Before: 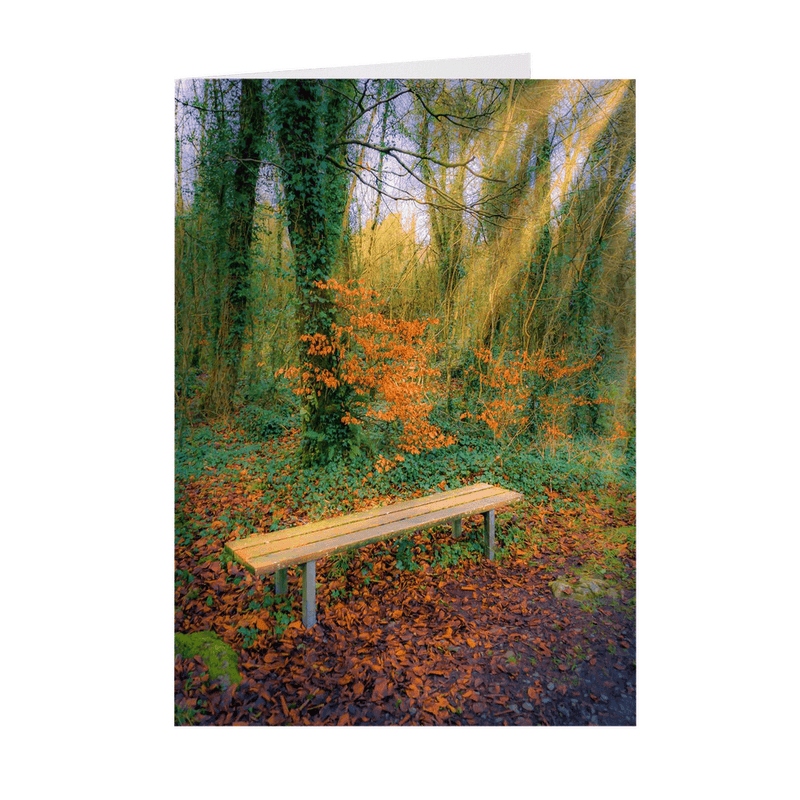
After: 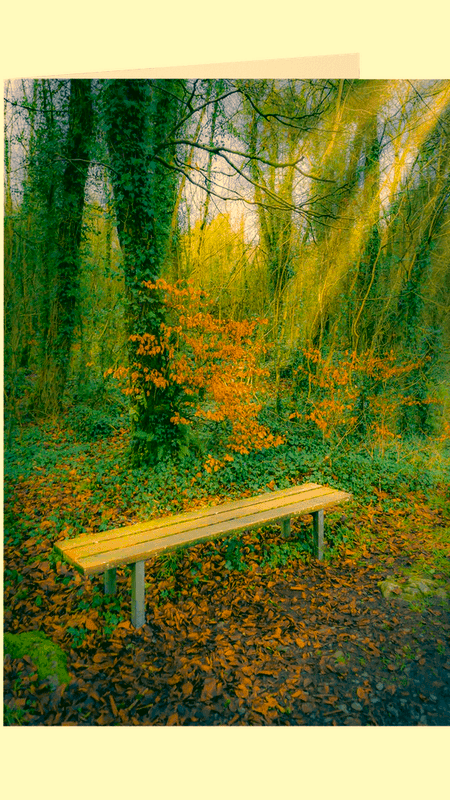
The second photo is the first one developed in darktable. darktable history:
color correction: highlights a* 5.62, highlights b* 33.57, shadows a* -25.86, shadows b* 4.02
crop: left 21.496%, right 22.254%
